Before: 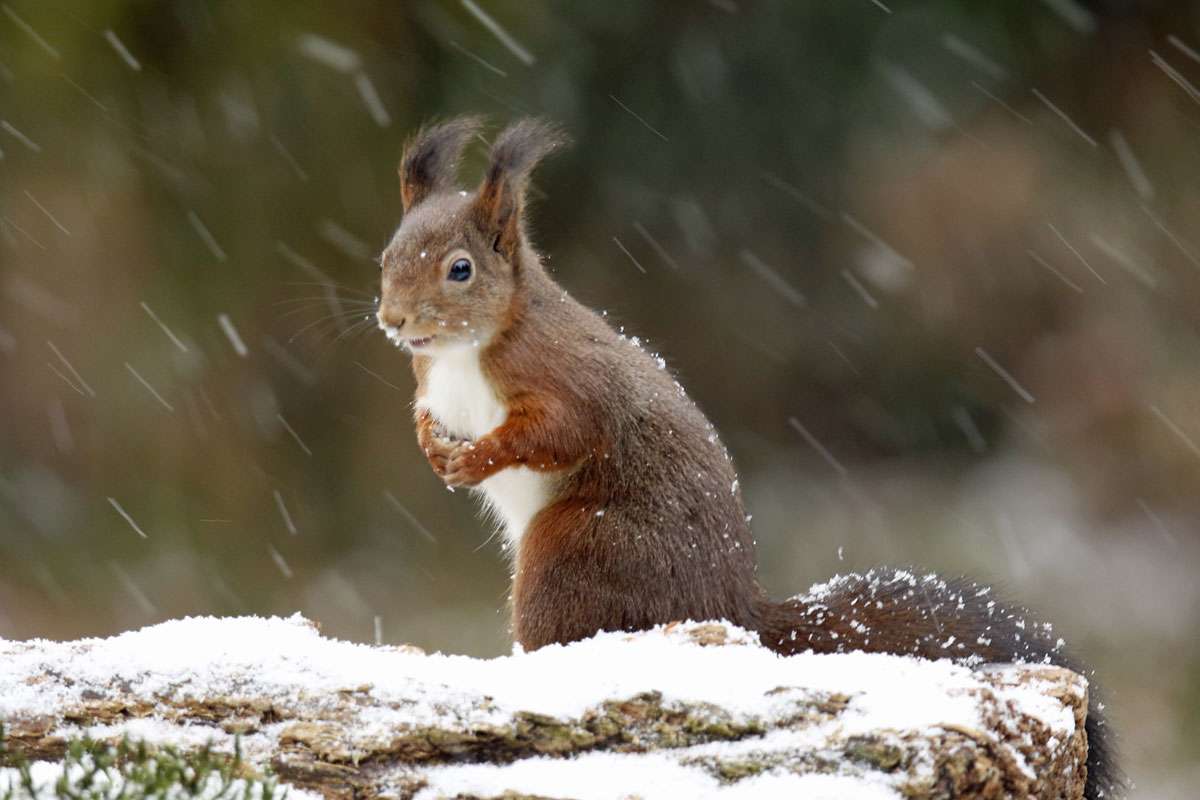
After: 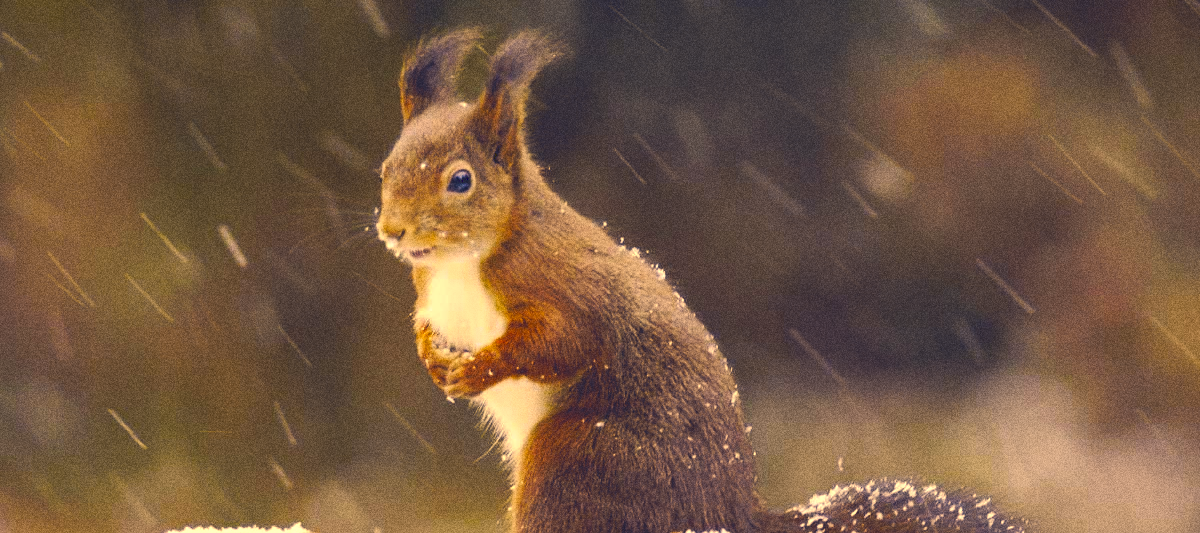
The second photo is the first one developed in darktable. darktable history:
color correction: highlights a* 19.59, highlights b* 27.49, shadows a* 3.46, shadows b* -17.28, saturation 0.73
tone curve: curves: ch0 [(0, 0) (0.003, 0.156) (0.011, 0.156) (0.025, 0.157) (0.044, 0.164) (0.069, 0.172) (0.1, 0.181) (0.136, 0.191) (0.177, 0.214) (0.224, 0.245) (0.277, 0.285) (0.335, 0.333) (0.399, 0.387) (0.468, 0.471) (0.543, 0.556) (0.623, 0.648) (0.709, 0.734) (0.801, 0.809) (0.898, 0.891) (1, 1)], preserve colors none
color contrast: green-magenta contrast 1.12, blue-yellow contrast 1.95, unbound 0
exposure: exposure 0.29 EV, compensate highlight preservation false
grain: coarseness 0.09 ISO, strength 40%
crop: top 11.166%, bottom 22.168%
